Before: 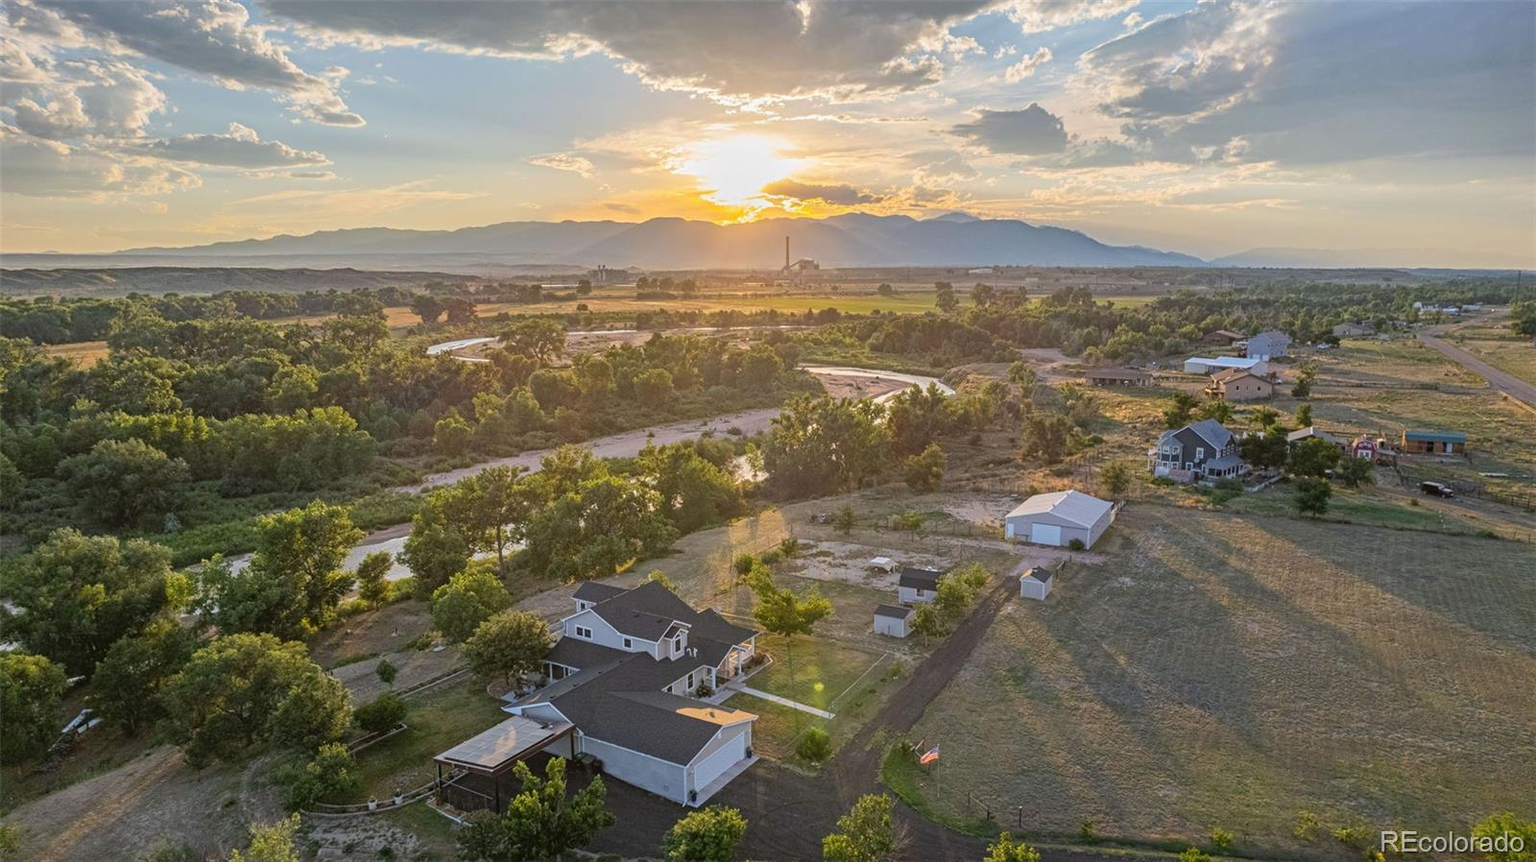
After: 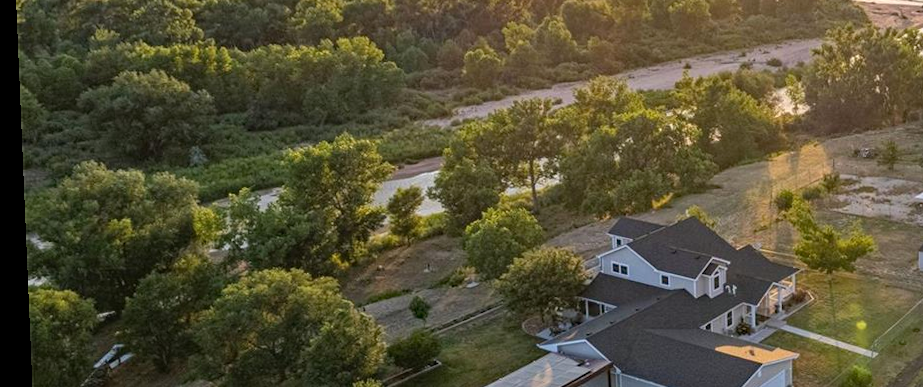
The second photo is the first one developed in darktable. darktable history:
crop: top 44.483%, right 43.593%, bottom 12.892%
haze removal: compatibility mode true, adaptive false
rotate and perspective: lens shift (vertical) 0.048, lens shift (horizontal) -0.024, automatic cropping off
